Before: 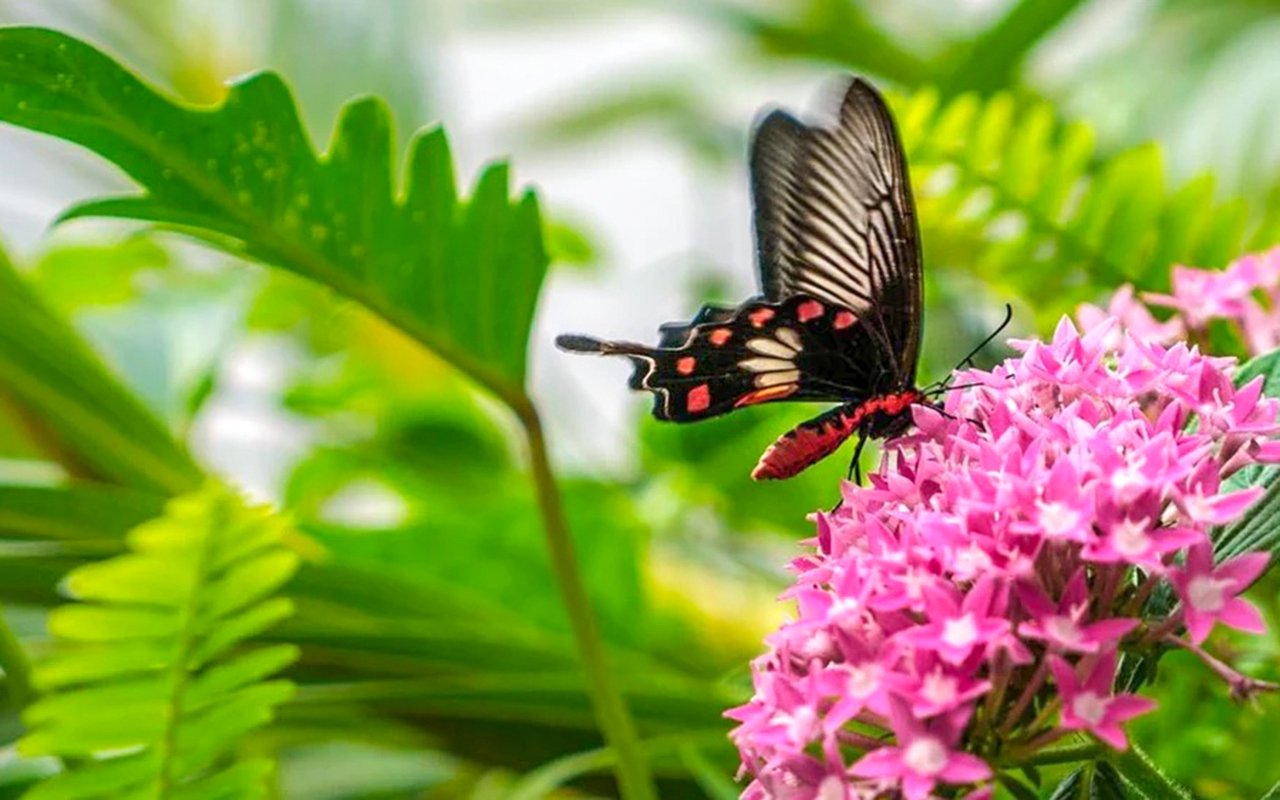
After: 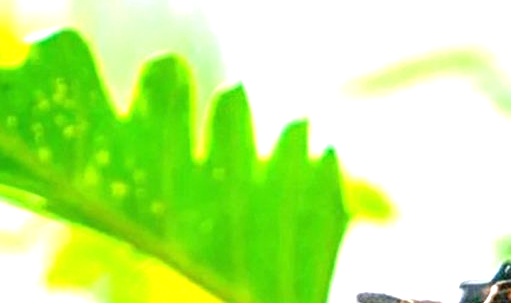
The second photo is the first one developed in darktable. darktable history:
crop: left 15.655%, top 5.421%, right 44.402%, bottom 56.684%
exposure: black level correction 0, exposure 1.563 EV, compensate exposure bias true, compensate highlight preservation false
